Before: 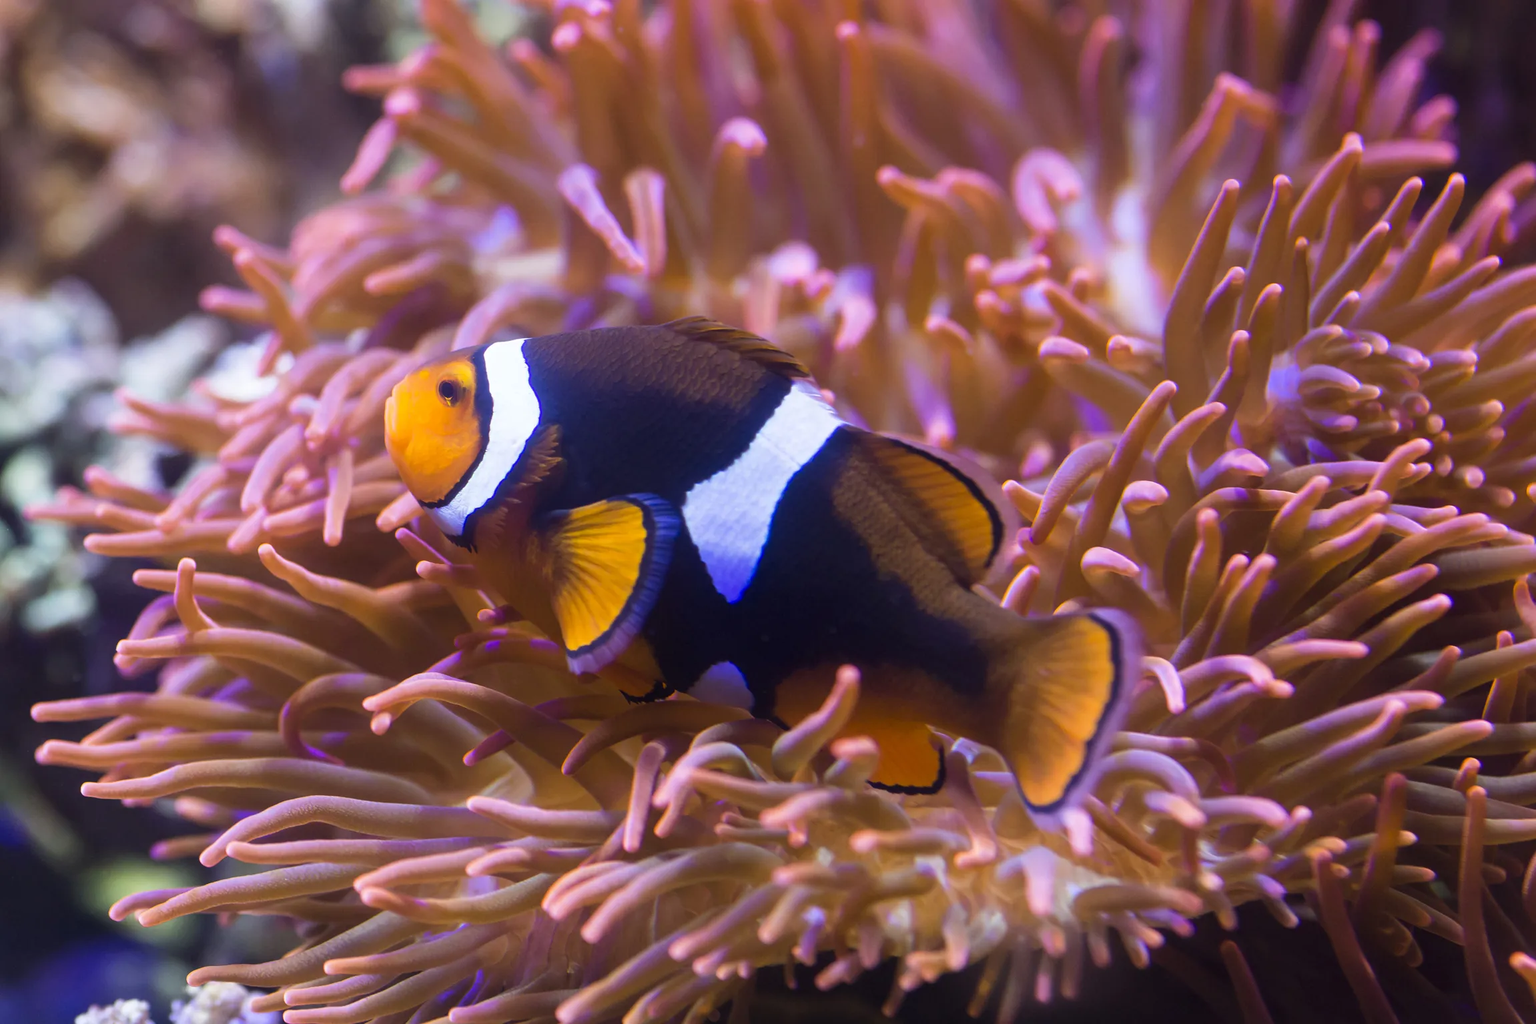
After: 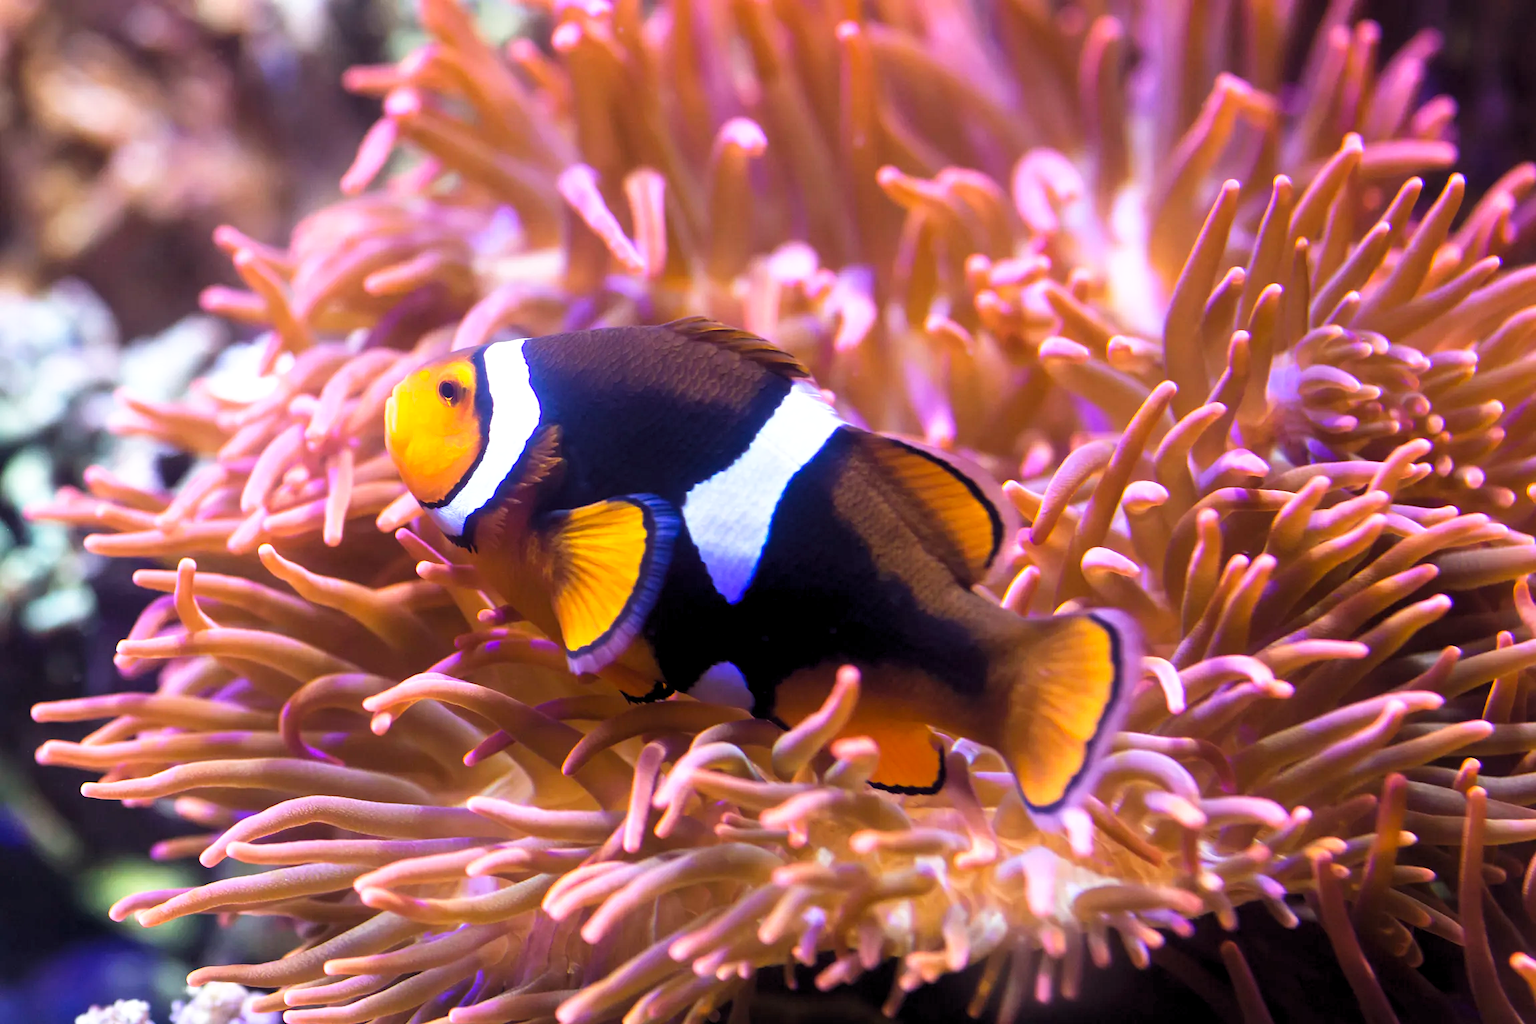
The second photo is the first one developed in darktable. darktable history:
base curve: curves: ch0 [(0, 0) (0.579, 0.807) (1, 1)], preserve colors none
levels: levels [0.031, 0.5, 0.969]
